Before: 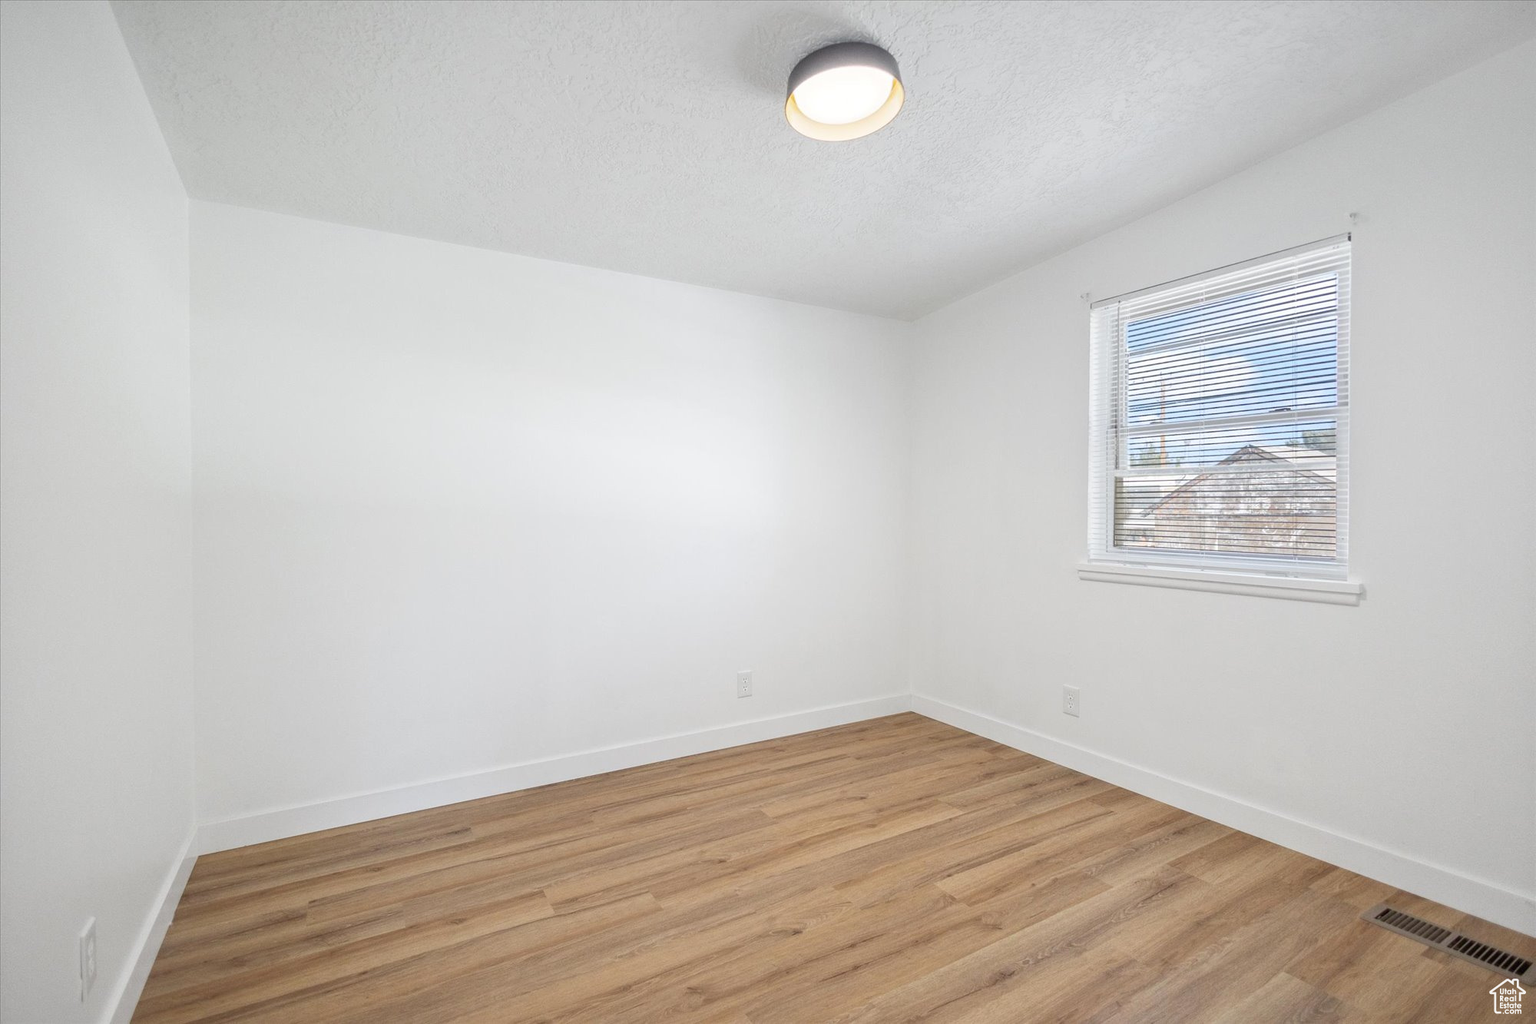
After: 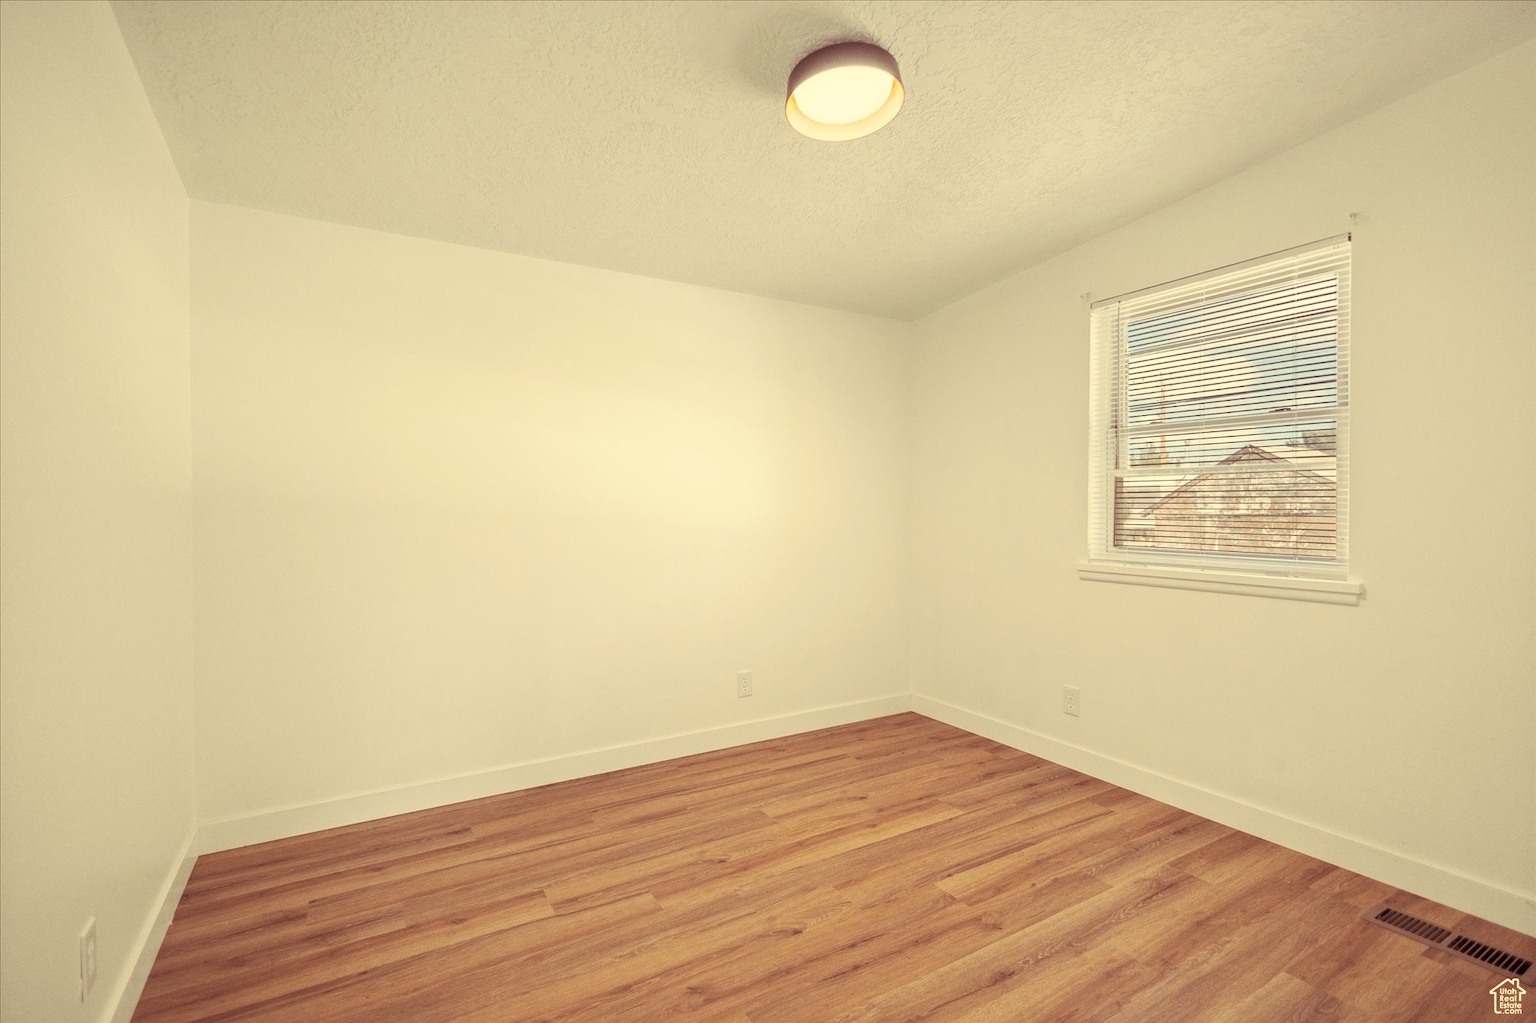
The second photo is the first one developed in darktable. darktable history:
white balance: red 1.08, blue 0.791
split-toning: shadows › hue 360°
